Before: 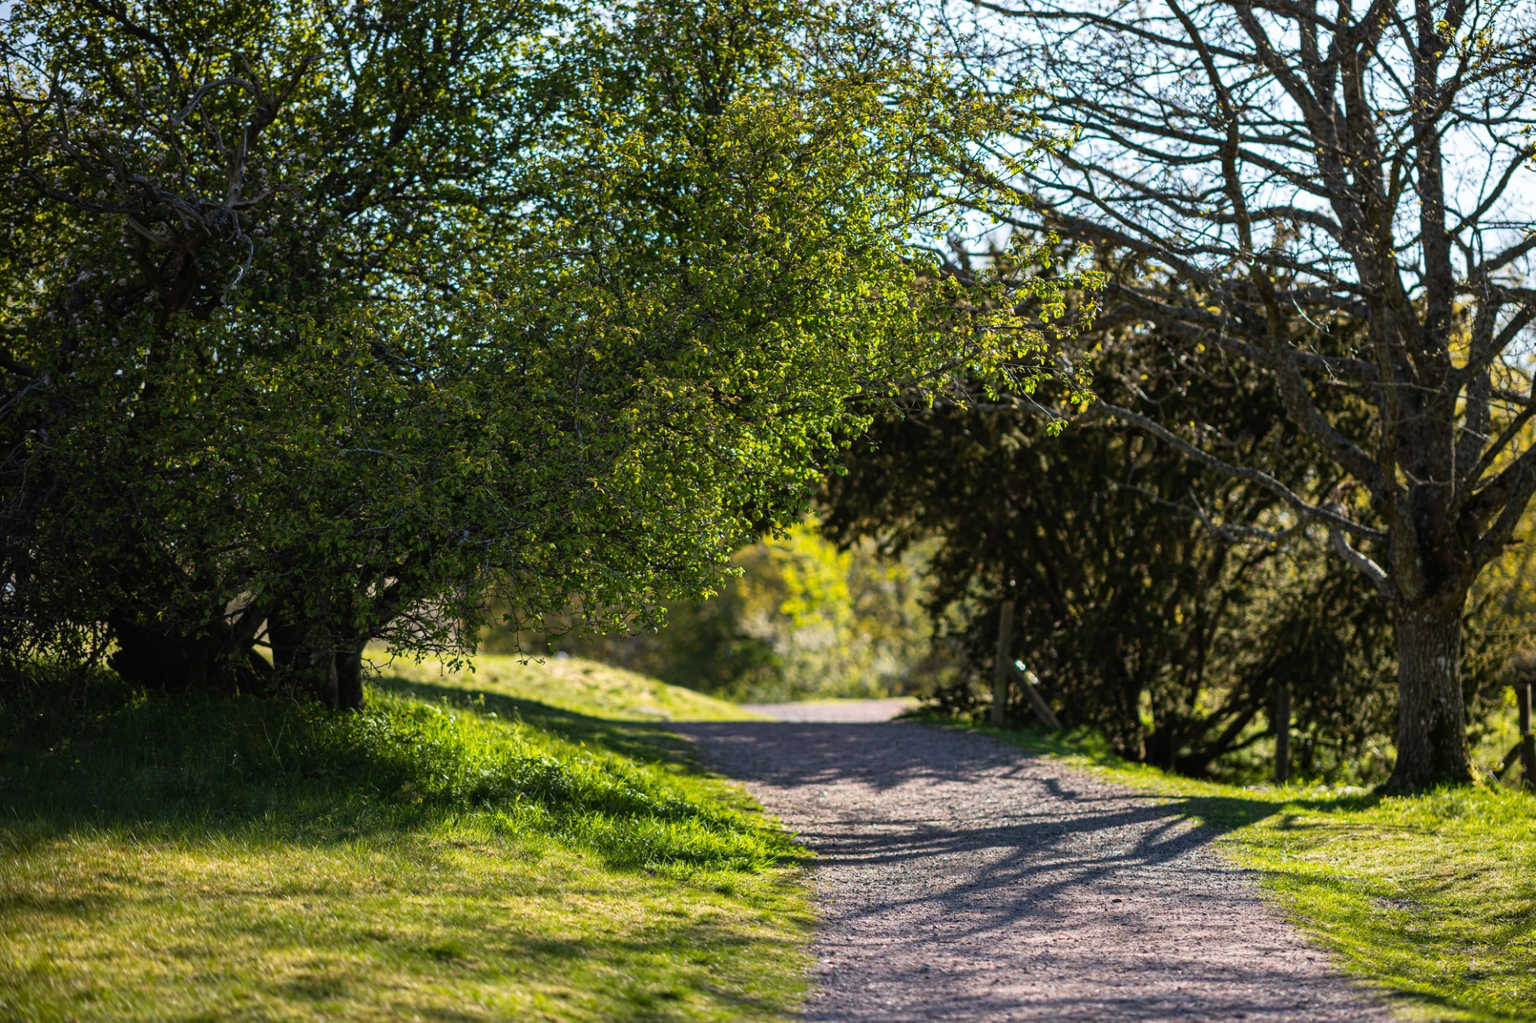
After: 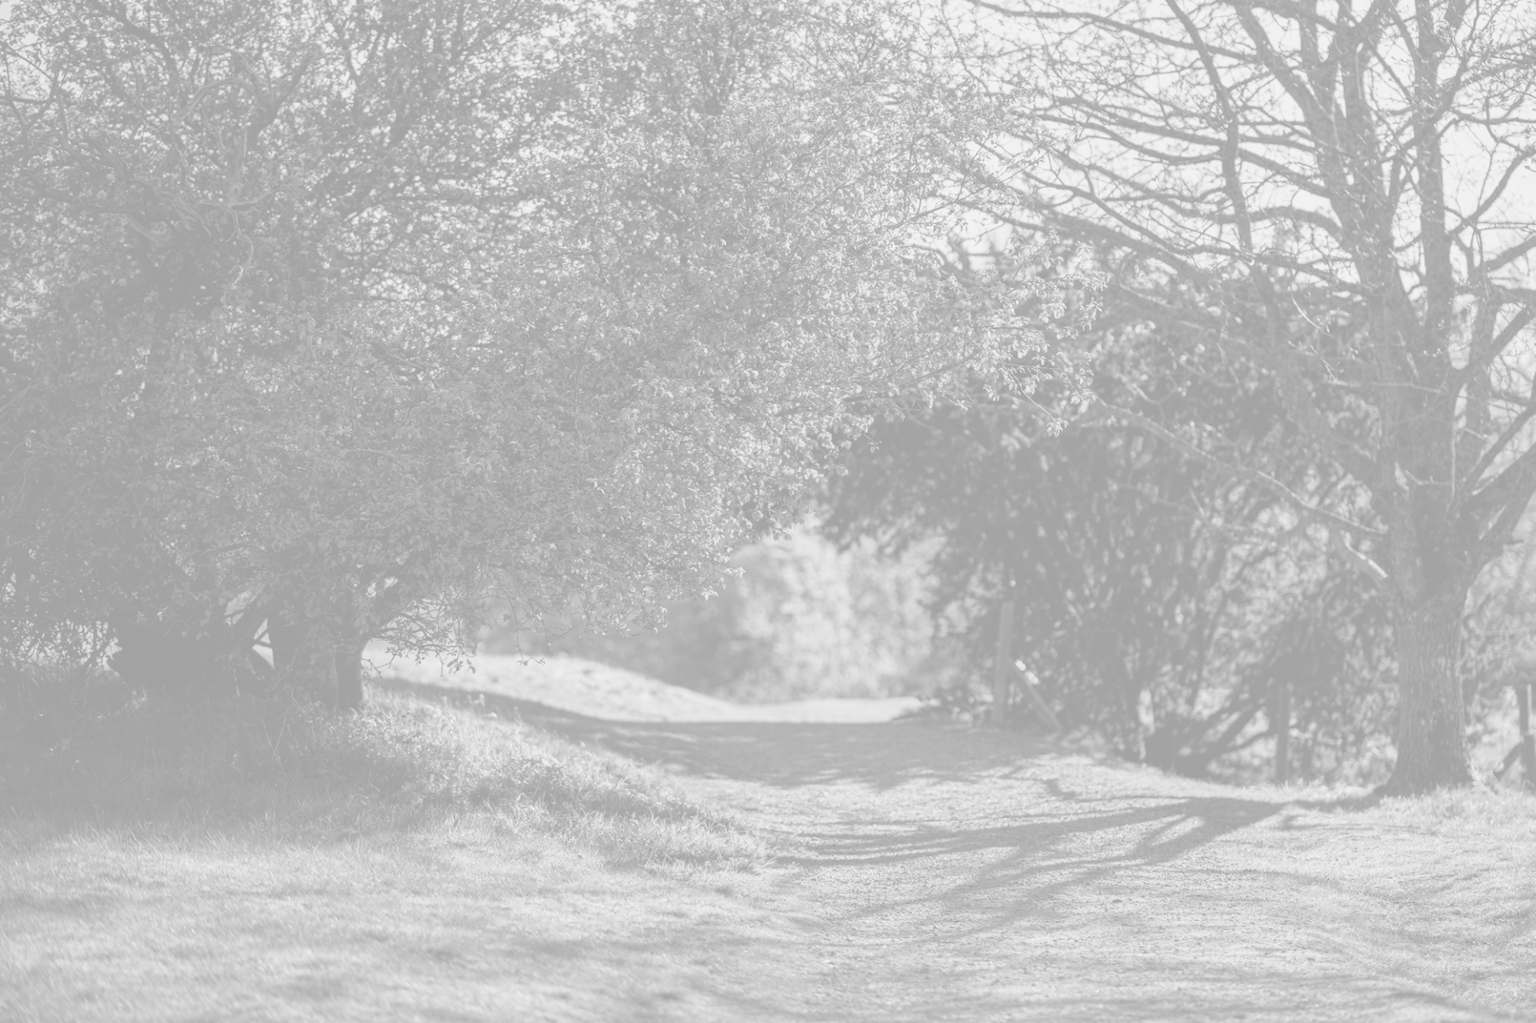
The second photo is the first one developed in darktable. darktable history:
colorize: hue 331.2°, saturation 75%, source mix 30.28%, lightness 70.52%, version 1
tone equalizer: on, module defaults
monochrome: size 1
